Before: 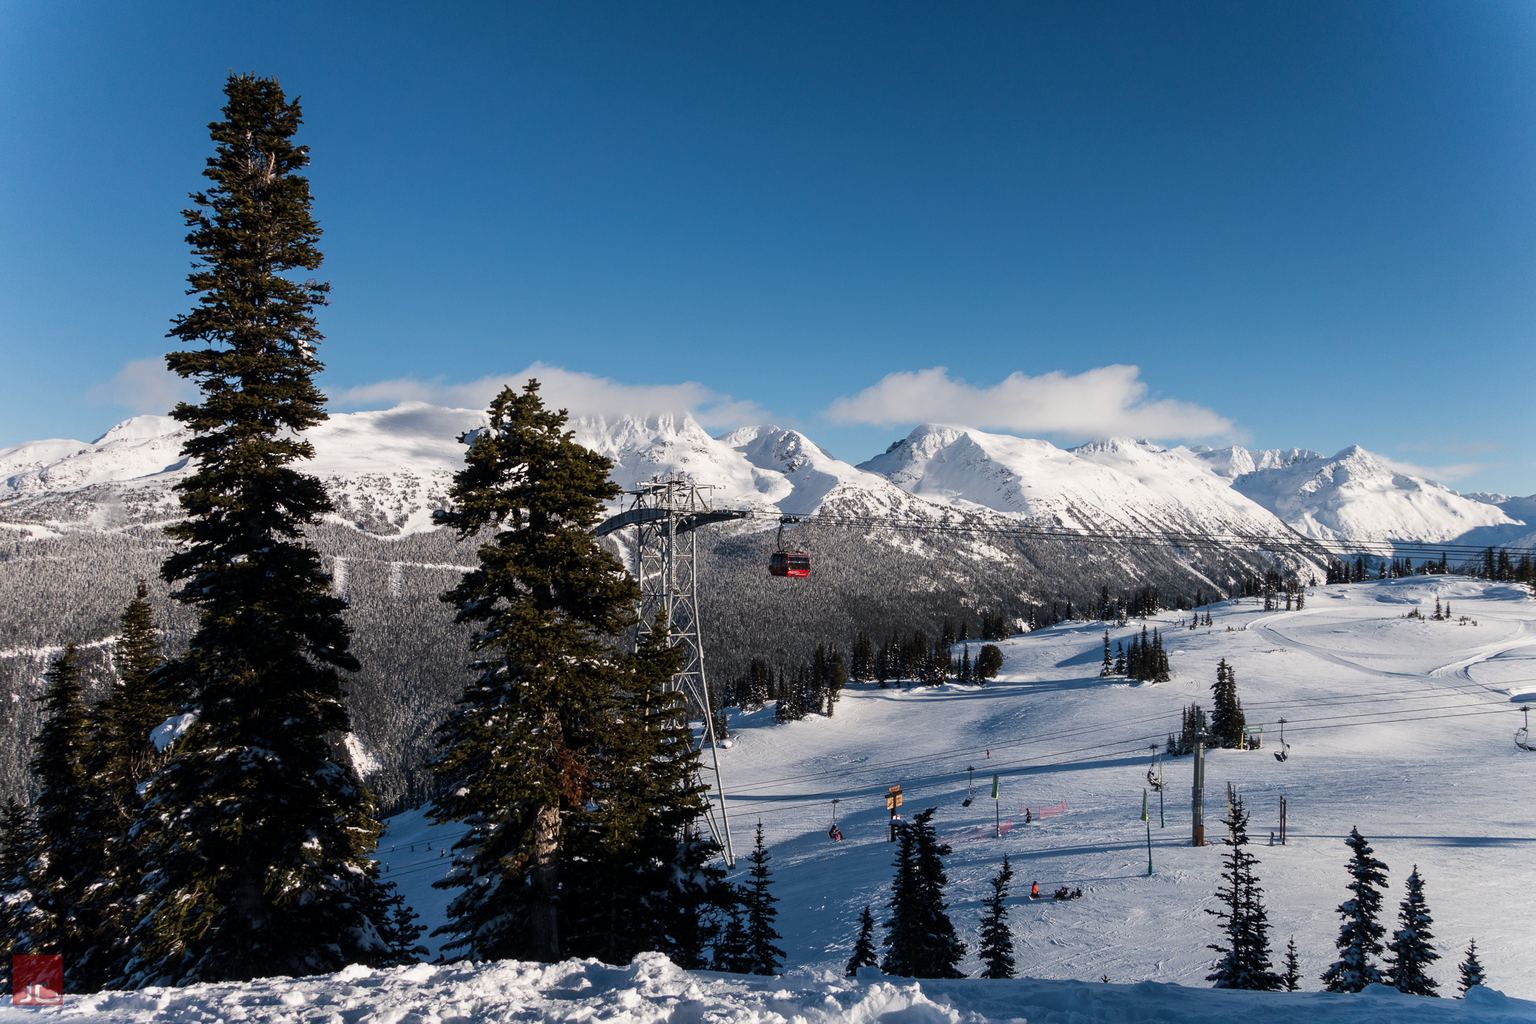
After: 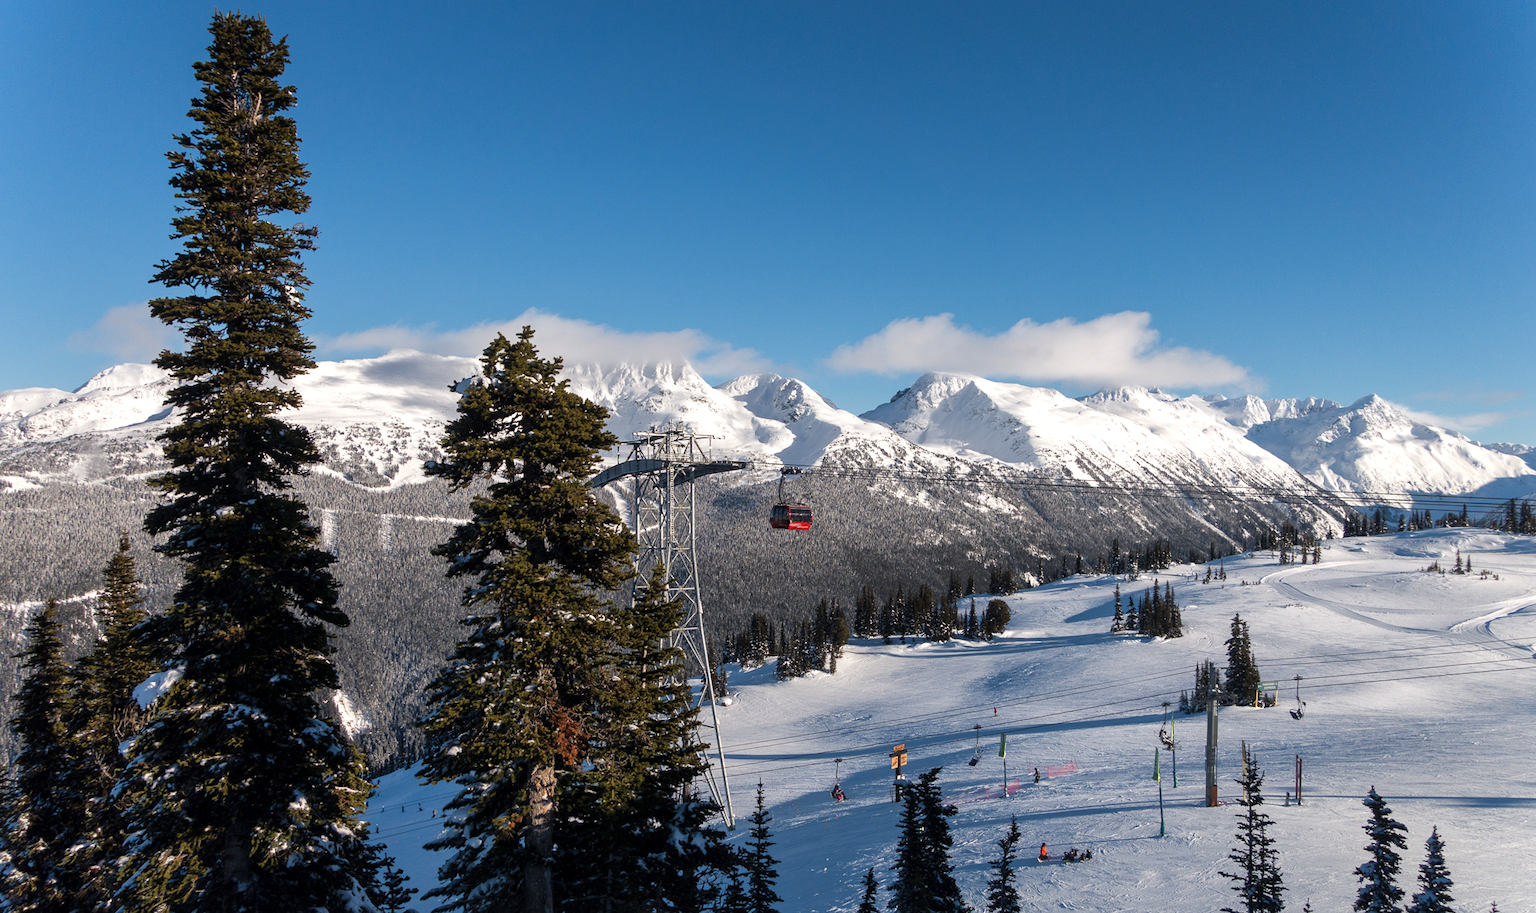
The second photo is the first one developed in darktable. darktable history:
exposure: exposure 0.296 EV, compensate highlight preservation false
crop: left 1.379%, top 6.097%, right 1.434%, bottom 7.099%
shadows and highlights: highlights color adjustment 72.47%
